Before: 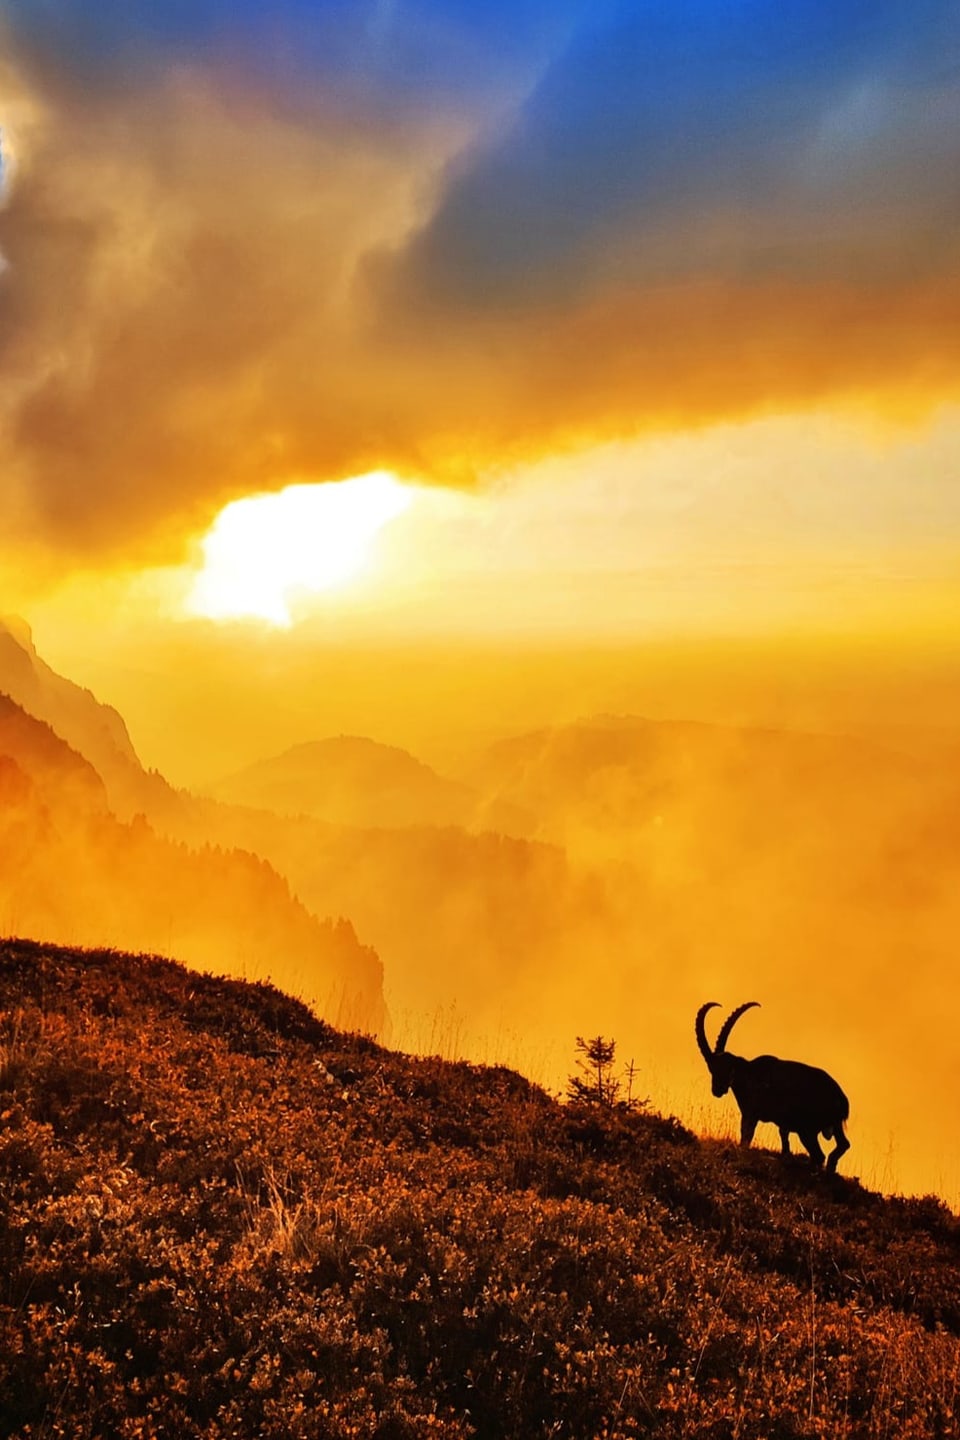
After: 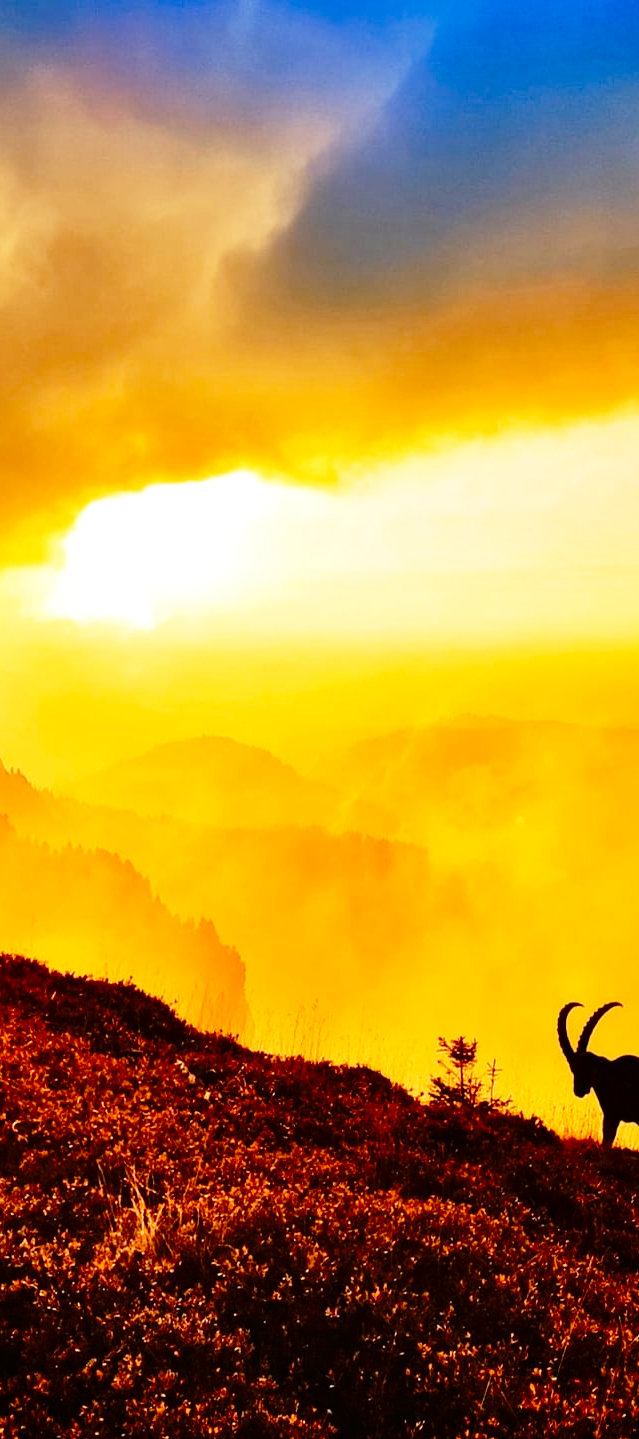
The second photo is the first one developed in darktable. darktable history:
contrast brightness saturation: contrast 0.07, brightness -0.13, saturation 0.06
base curve: curves: ch0 [(0, 0) (0.036, 0.037) (0.121, 0.228) (0.46, 0.76) (0.859, 0.983) (1, 1)], preserve colors none
crop and rotate: left 14.385%, right 18.948%
